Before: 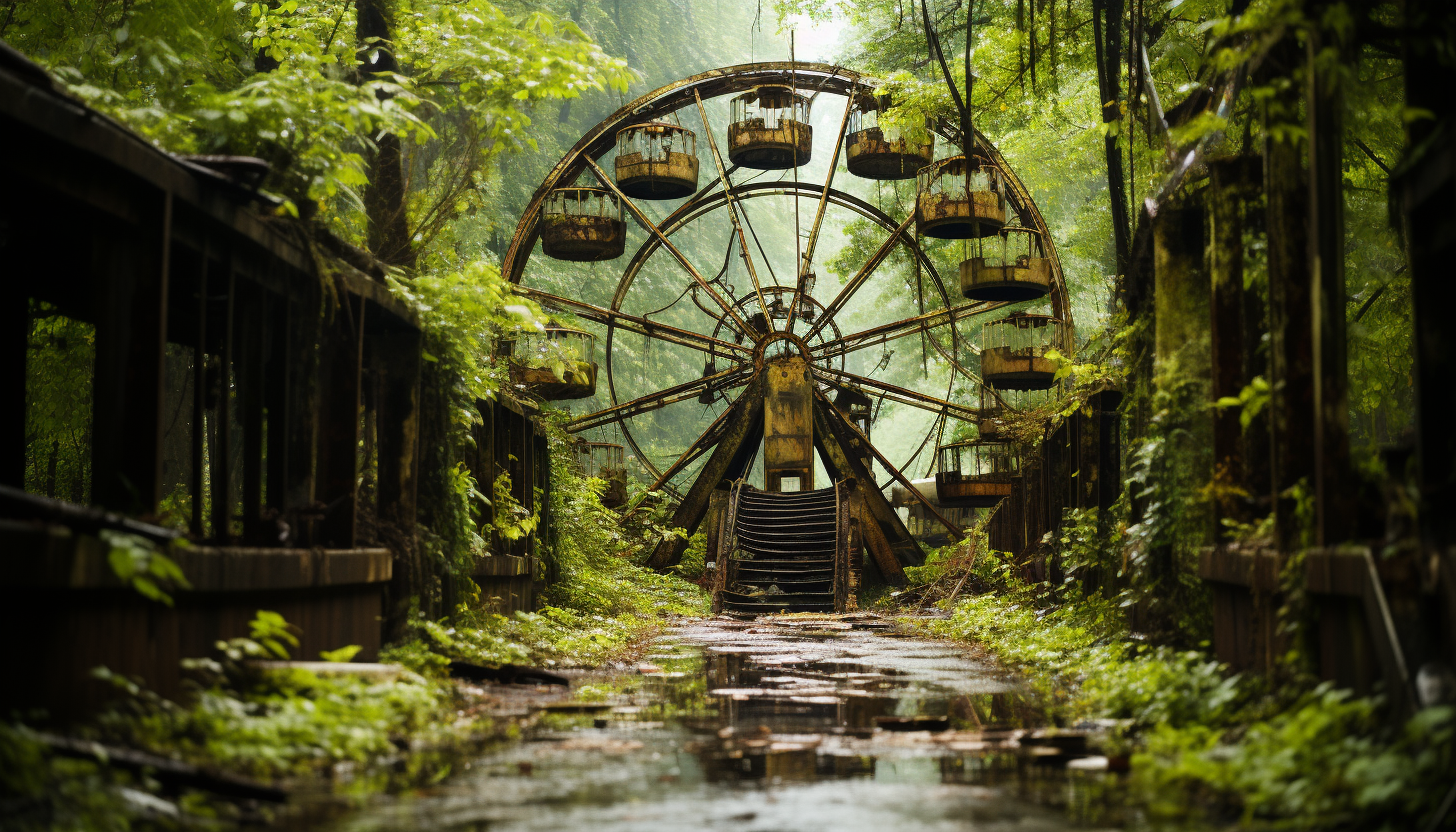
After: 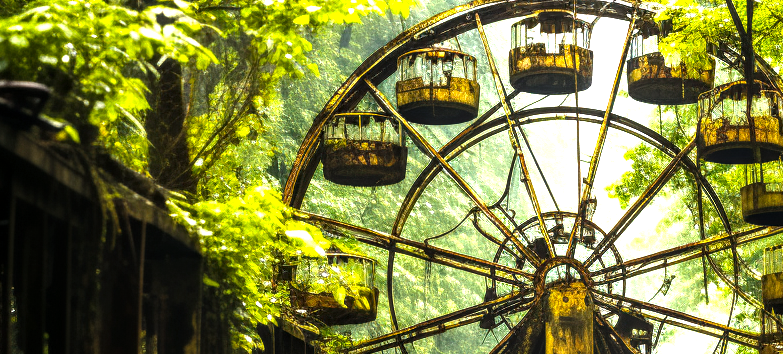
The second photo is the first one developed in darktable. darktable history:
crop: left 15.052%, top 9.061%, right 31.134%, bottom 48.284%
local contrast: highlights 35%, detail 134%
shadows and highlights: shadows 3.98, highlights -16.73, soften with gaussian
color balance rgb: shadows lift › chroma 1.013%, shadows lift › hue 240.92°, perceptual saturation grading › global saturation 19.333%, perceptual brilliance grading › highlights 46.899%, perceptual brilliance grading › mid-tones 22.171%, perceptual brilliance grading › shadows -5.965%
